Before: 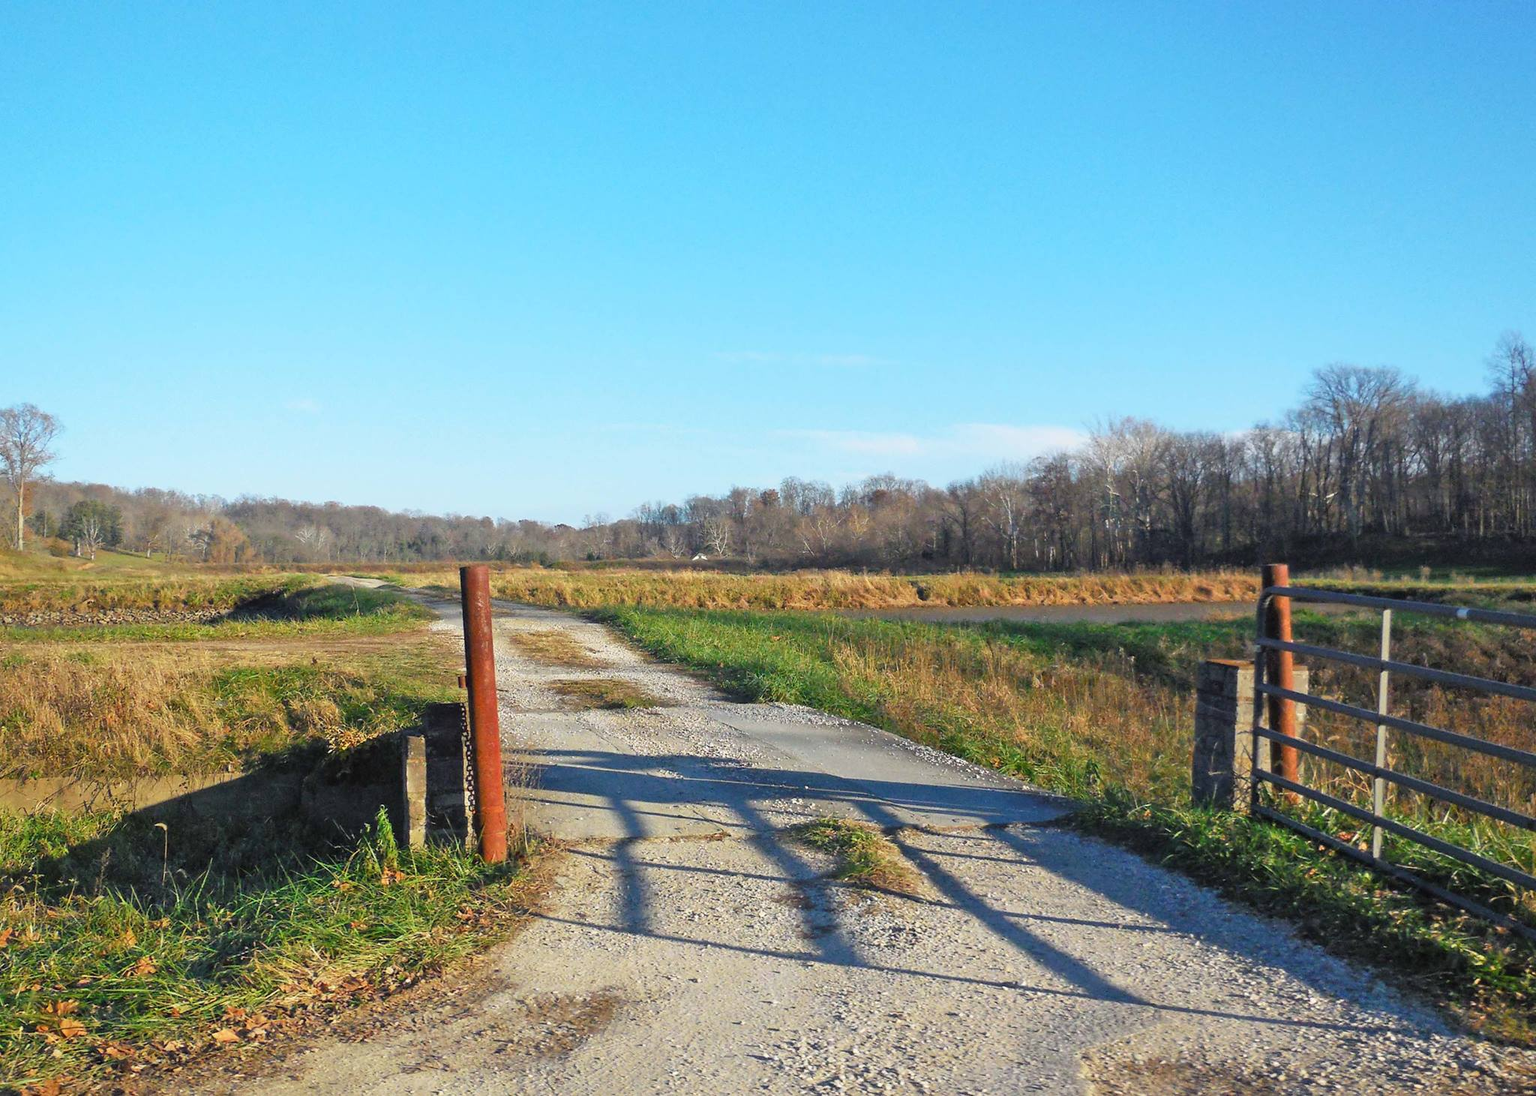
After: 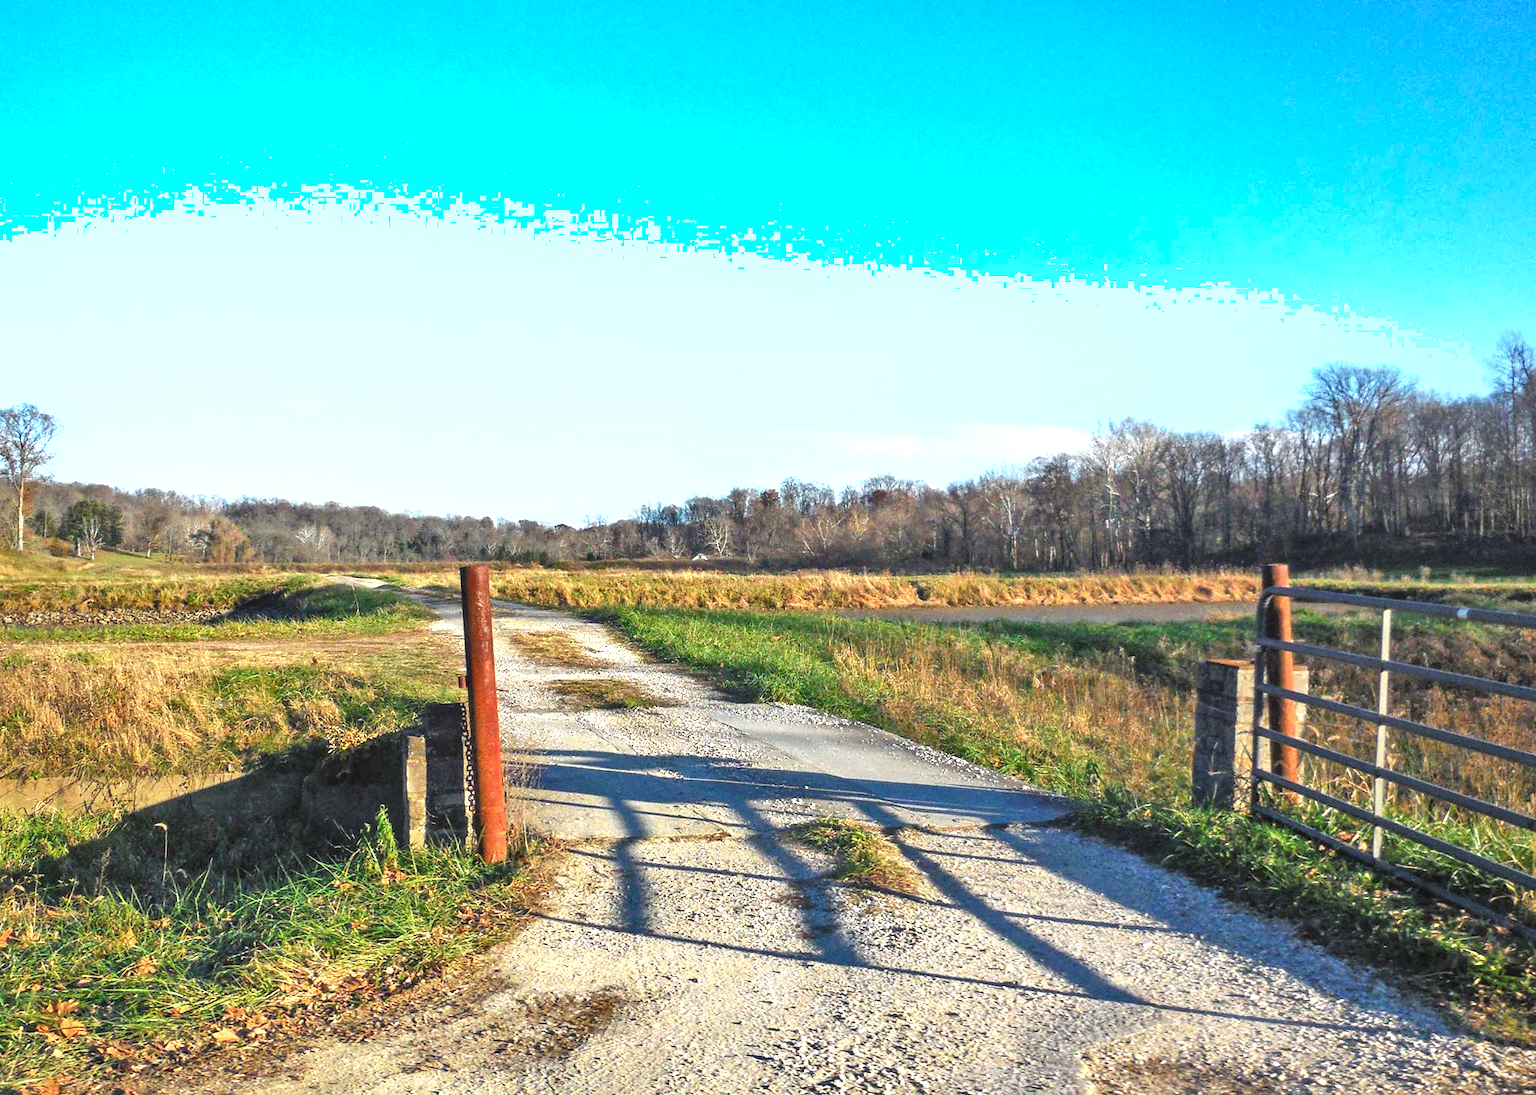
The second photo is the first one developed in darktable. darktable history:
exposure: black level correction -0.002, exposure 0.708 EV, compensate exposure bias true, compensate highlight preservation false
shadows and highlights: shadows 5, soften with gaussian
local contrast: on, module defaults
